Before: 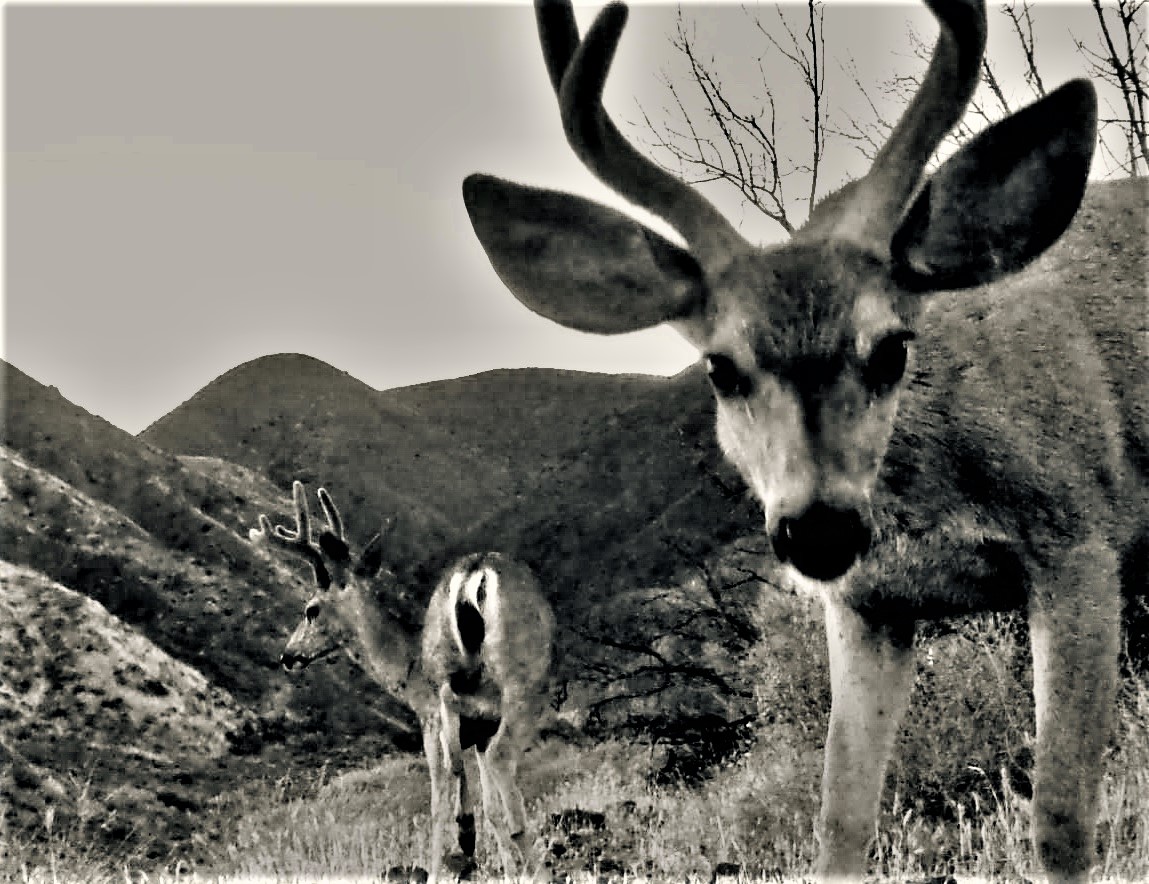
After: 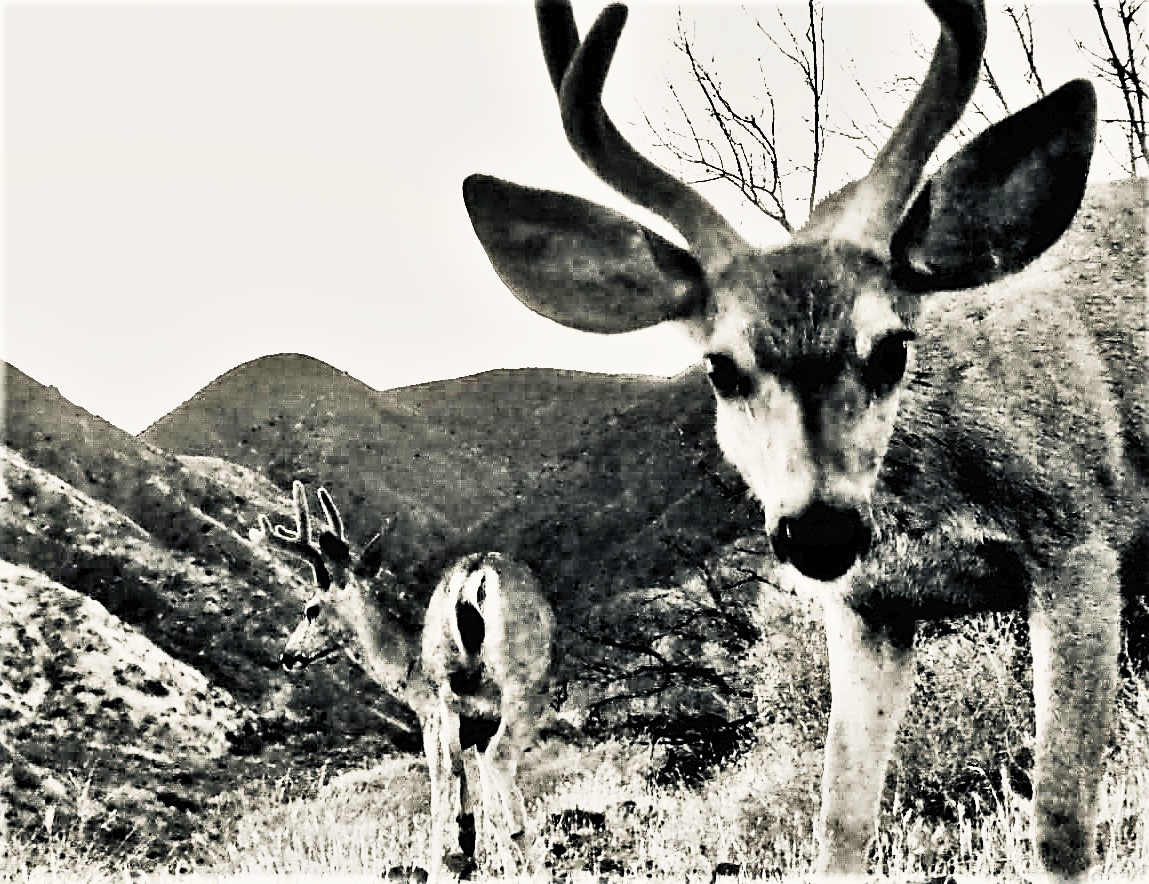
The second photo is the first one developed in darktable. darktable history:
tone curve: curves: ch0 [(0, 0) (0.059, 0.027) (0.178, 0.105) (0.292, 0.233) (0.485, 0.472) (0.837, 0.887) (1, 0.983)]; ch1 [(0, 0) (0.23, 0.166) (0.34, 0.298) (0.371, 0.334) (0.435, 0.413) (0.477, 0.469) (0.499, 0.498) (0.534, 0.551) (0.56, 0.585) (0.754, 0.801) (1, 1)]; ch2 [(0, 0) (0.431, 0.414) (0.498, 0.503) (0.524, 0.531) (0.568, 0.567) (0.6, 0.597) (0.65, 0.651) (0.752, 0.764) (1, 1)], preserve colors none
sharpen: on, module defaults
contrast brightness saturation: contrast 0.391, brightness 0.523
